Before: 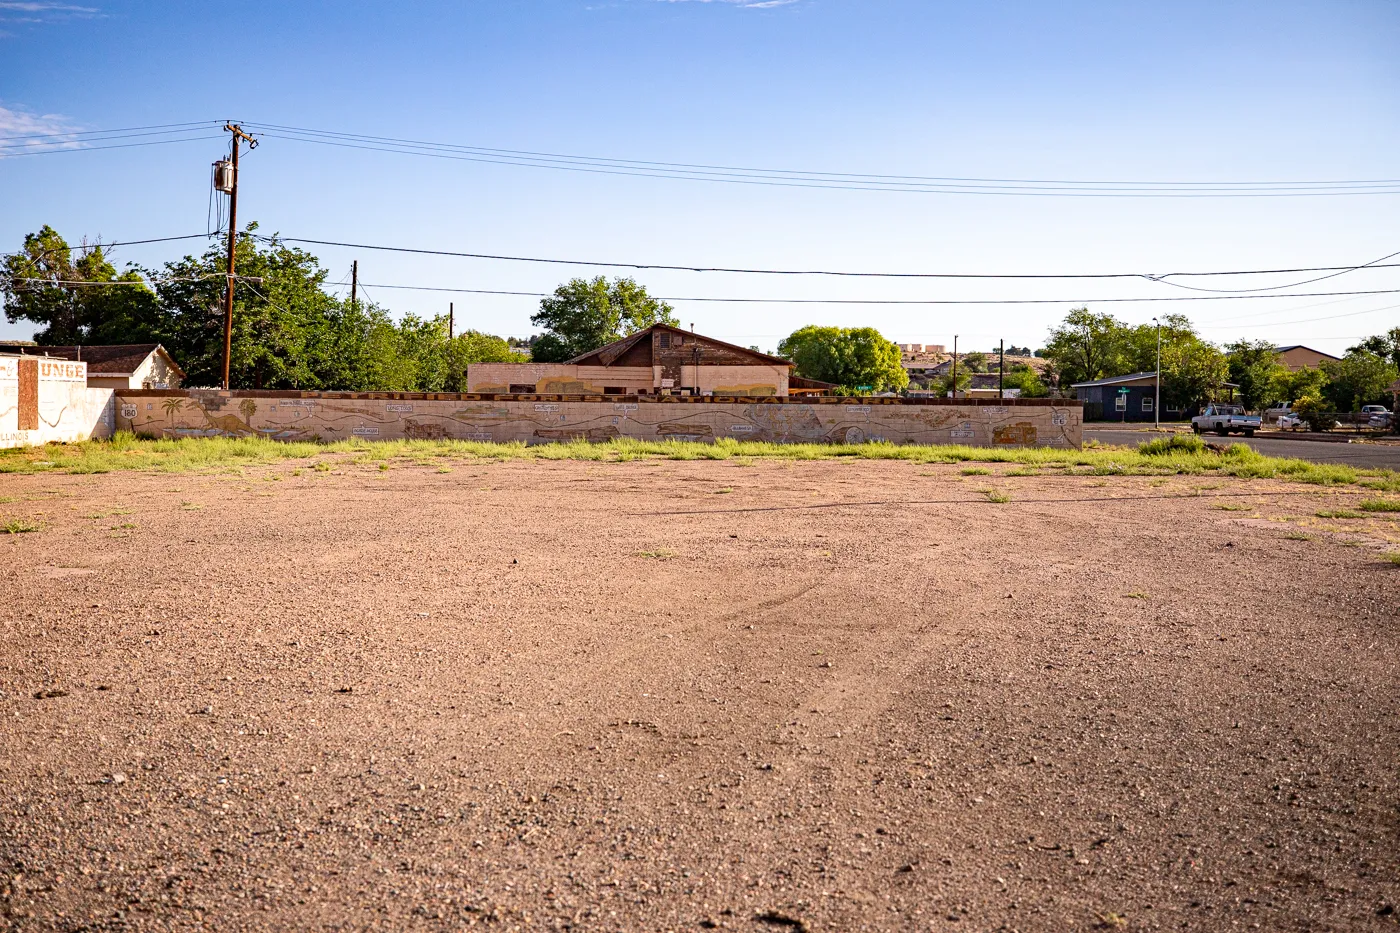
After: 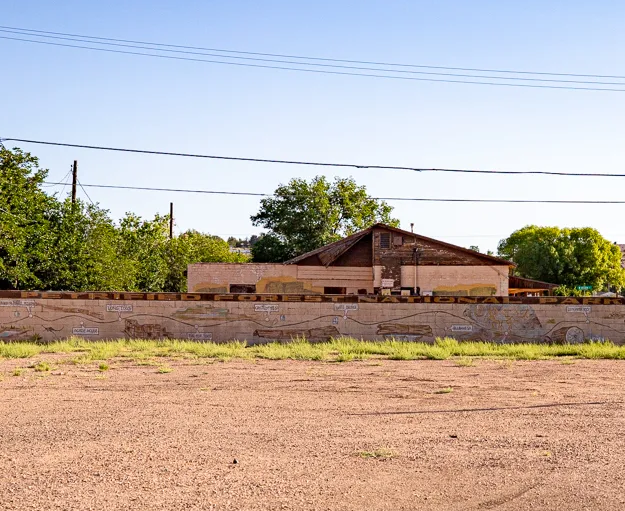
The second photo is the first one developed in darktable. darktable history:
crop: left 20.062%, top 10.824%, right 35.286%, bottom 34.371%
